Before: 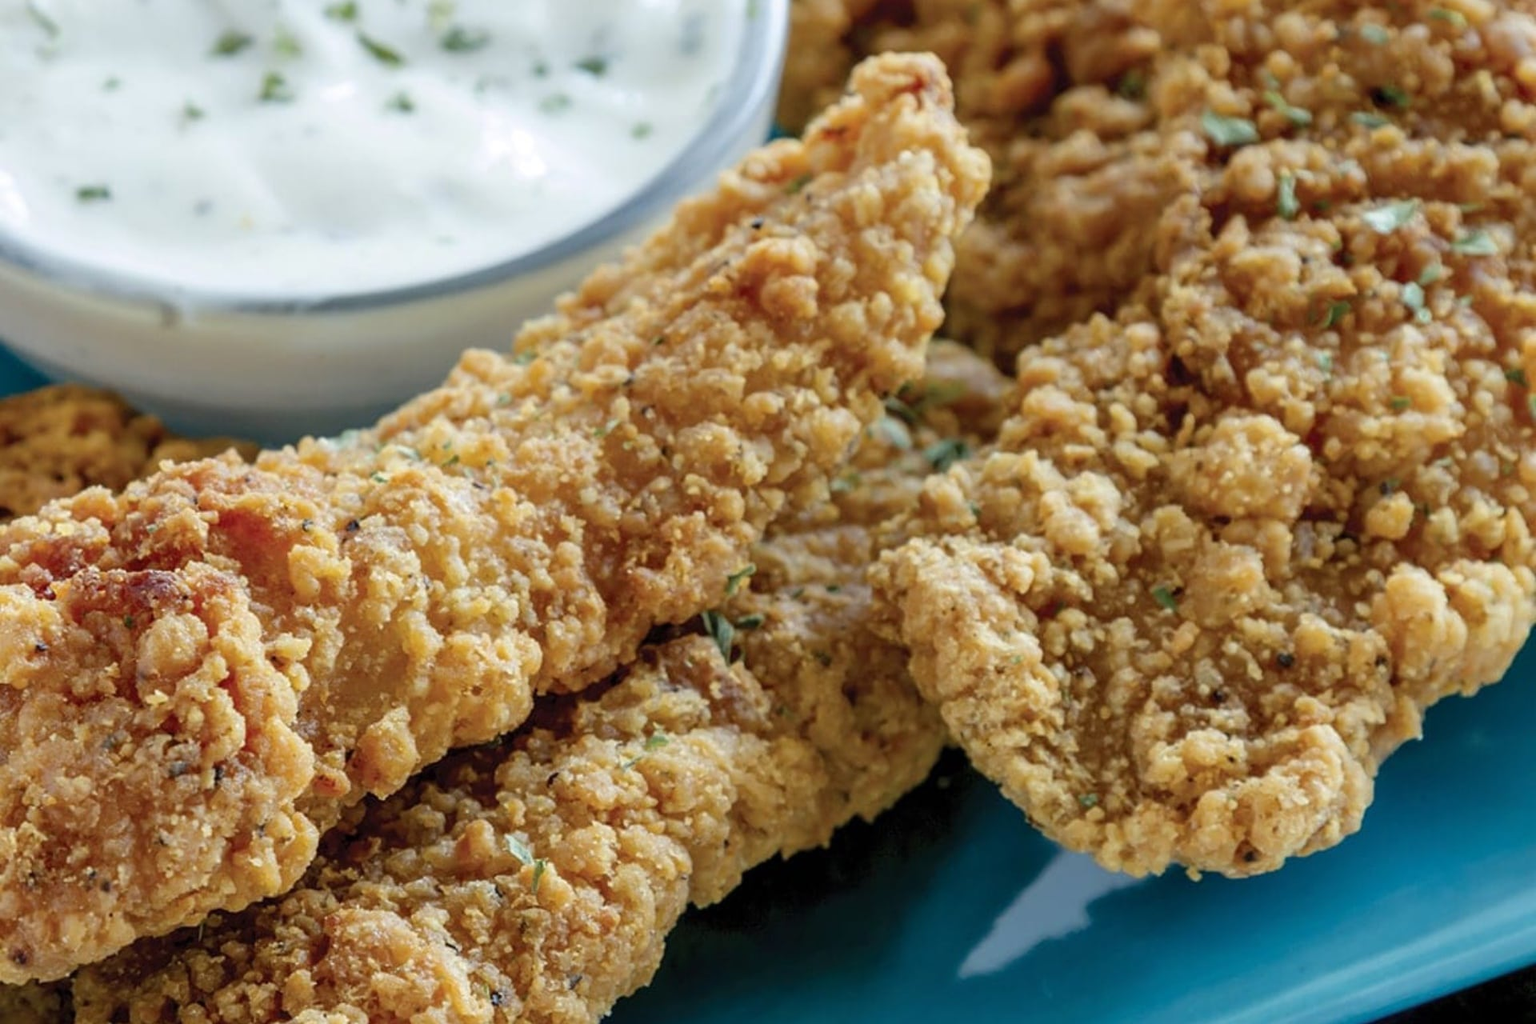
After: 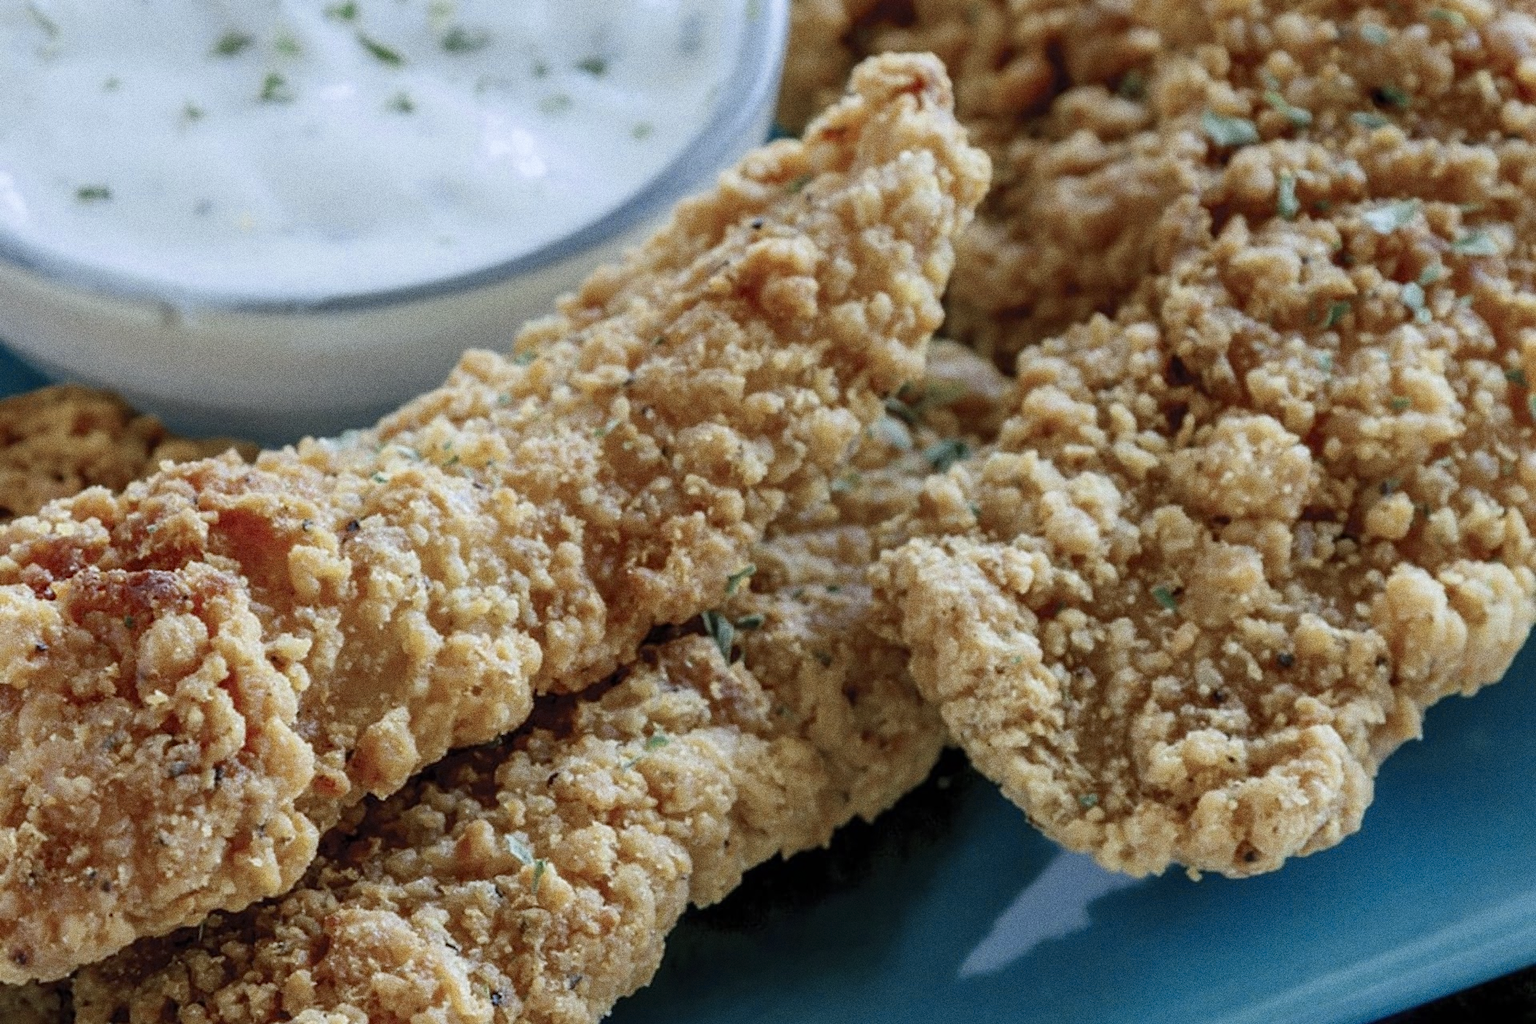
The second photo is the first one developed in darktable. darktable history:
grain: coarseness 0.09 ISO, strength 40%
color zones: curves: ch0 [(0, 0.5) (0.125, 0.4) (0.25, 0.5) (0.375, 0.4) (0.5, 0.4) (0.625, 0.35) (0.75, 0.35) (0.875, 0.5)]; ch1 [(0, 0.35) (0.125, 0.45) (0.25, 0.35) (0.375, 0.35) (0.5, 0.35) (0.625, 0.35) (0.75, 0.45) (0.875, 0.35)]; ch2 [(0, 0.6) (0.125, 0.5) (0.25, 0.5) (0.375, 0.6) (0.5, 0.6) (0.625, 0.5) (0.75, 0.5) (0.875, 0.5)]
white balance: red 0.954, blue 1.079
